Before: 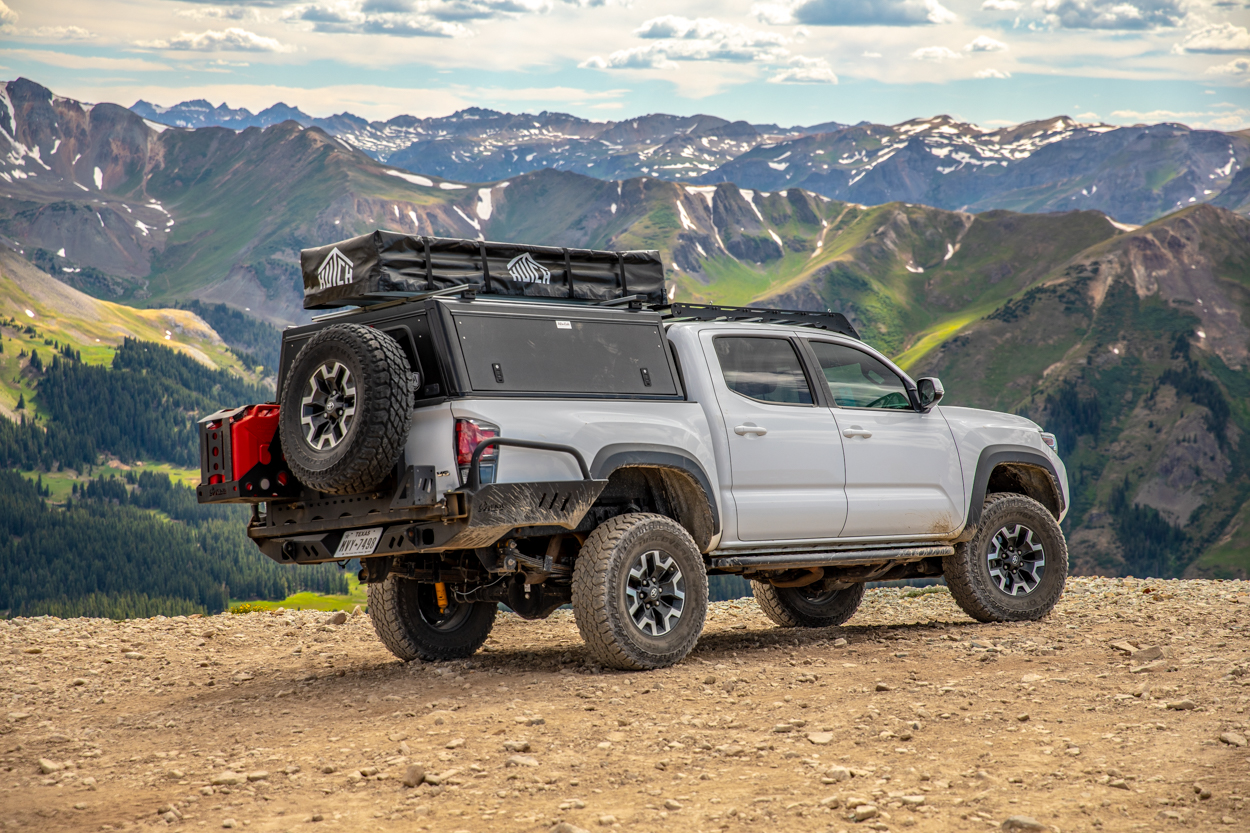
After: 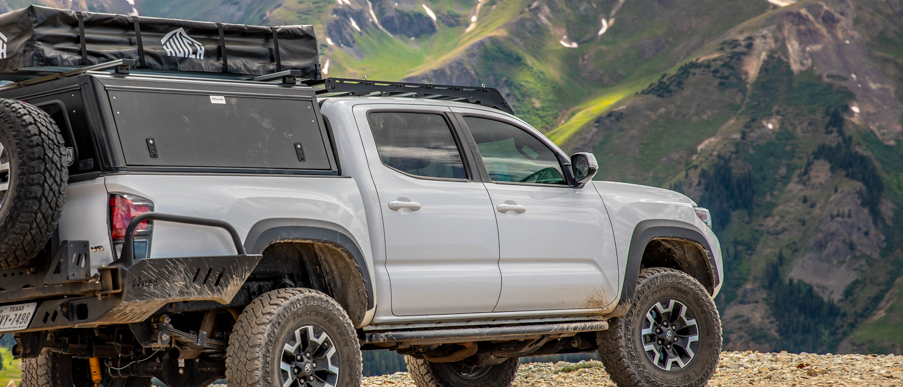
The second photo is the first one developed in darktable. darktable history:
crop and rotate: left 27.694%, top 27.084%, bottom 26.404%
